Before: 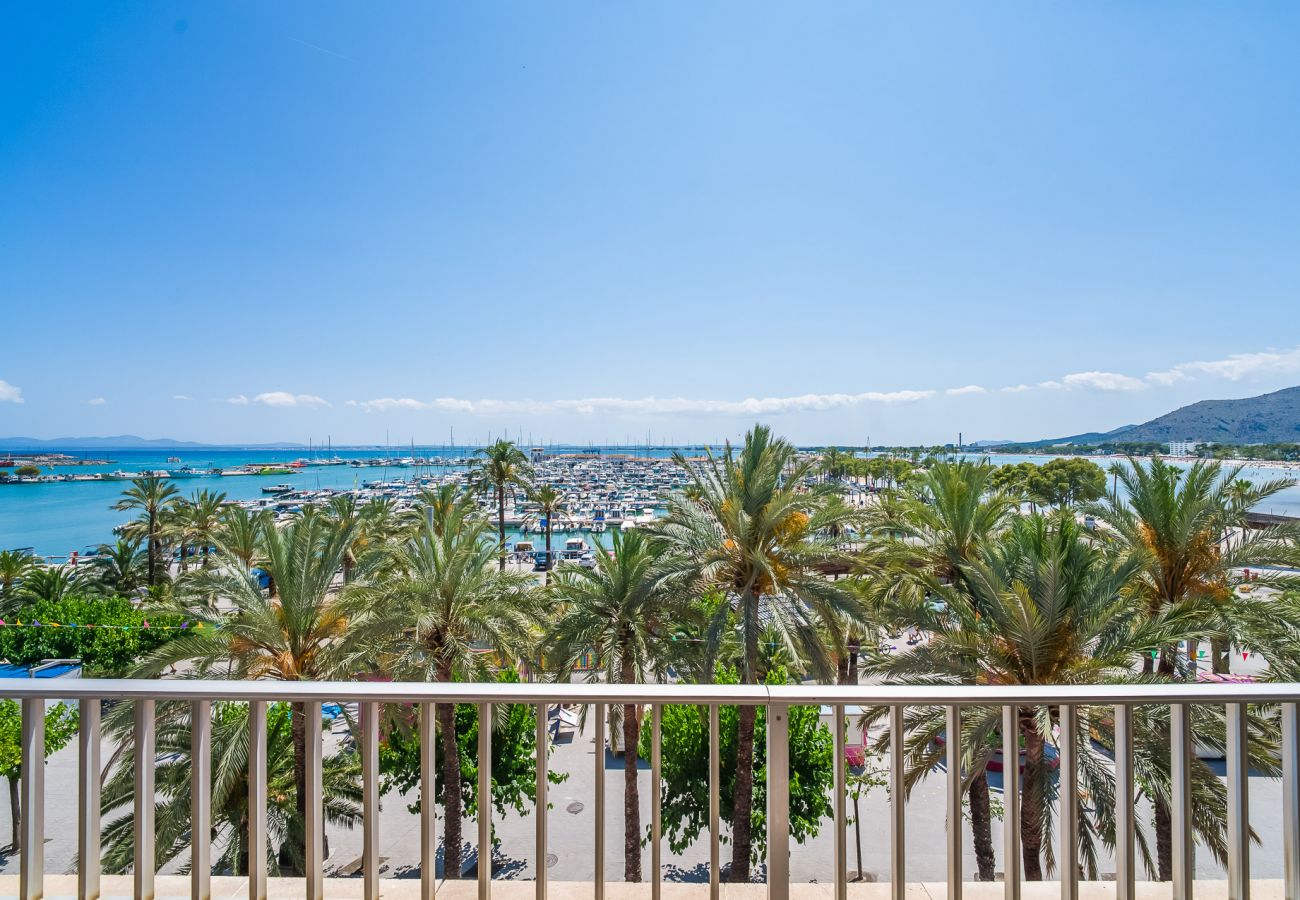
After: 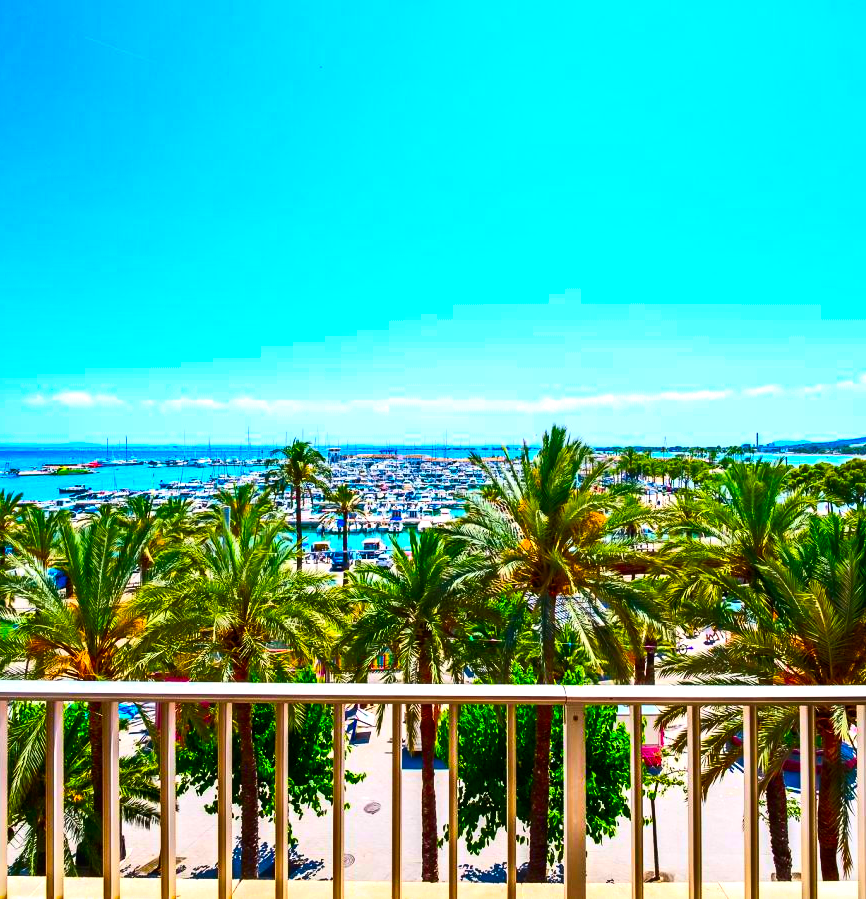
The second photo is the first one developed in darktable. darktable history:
color balance rgb: linear chroma grading › global chroma 9%, perceptual saturation grading › global saturation 36%, perceptual saturation grading › shadows 35%, perceptual brilliance grading › global brilliance 15%, perceptual brilliance grading › shadows -35%, global vibrance 15%
crop and rotate: left 15.754%, right 17.579%
contrast brightness saturation: contrast 0.26, brightness 0.02, saturation 0.87
